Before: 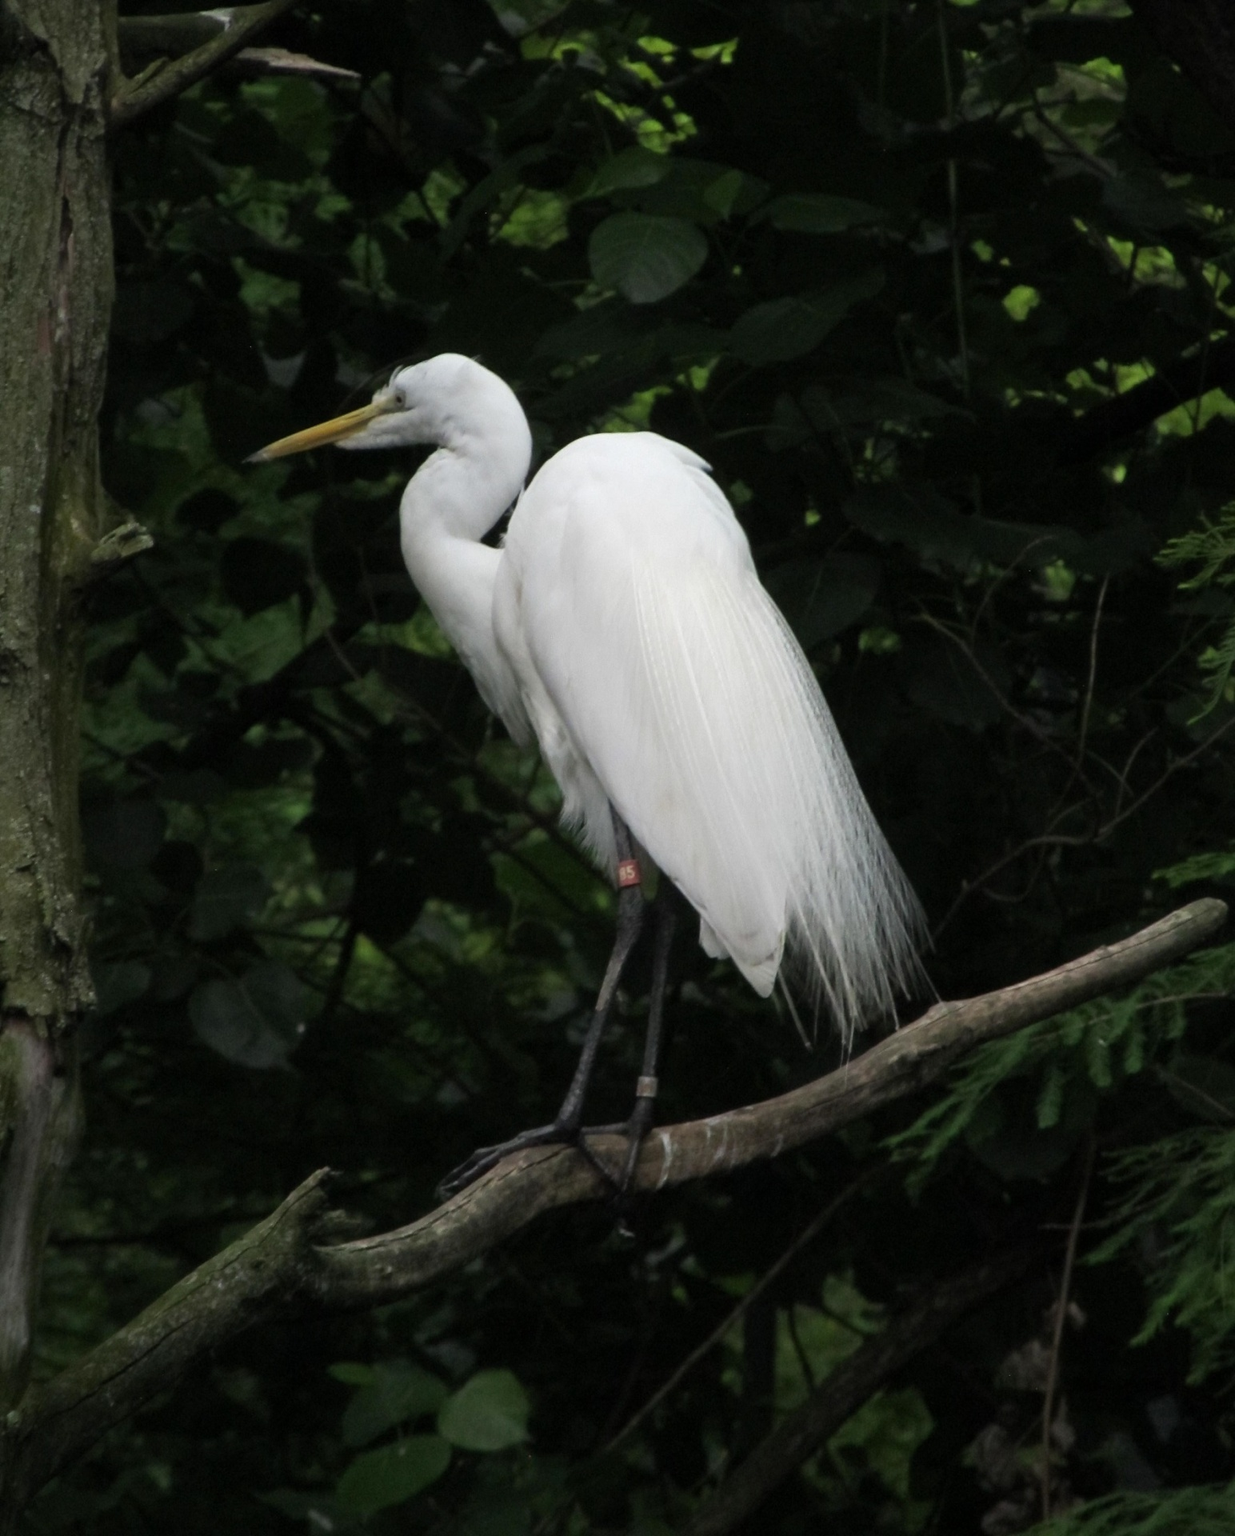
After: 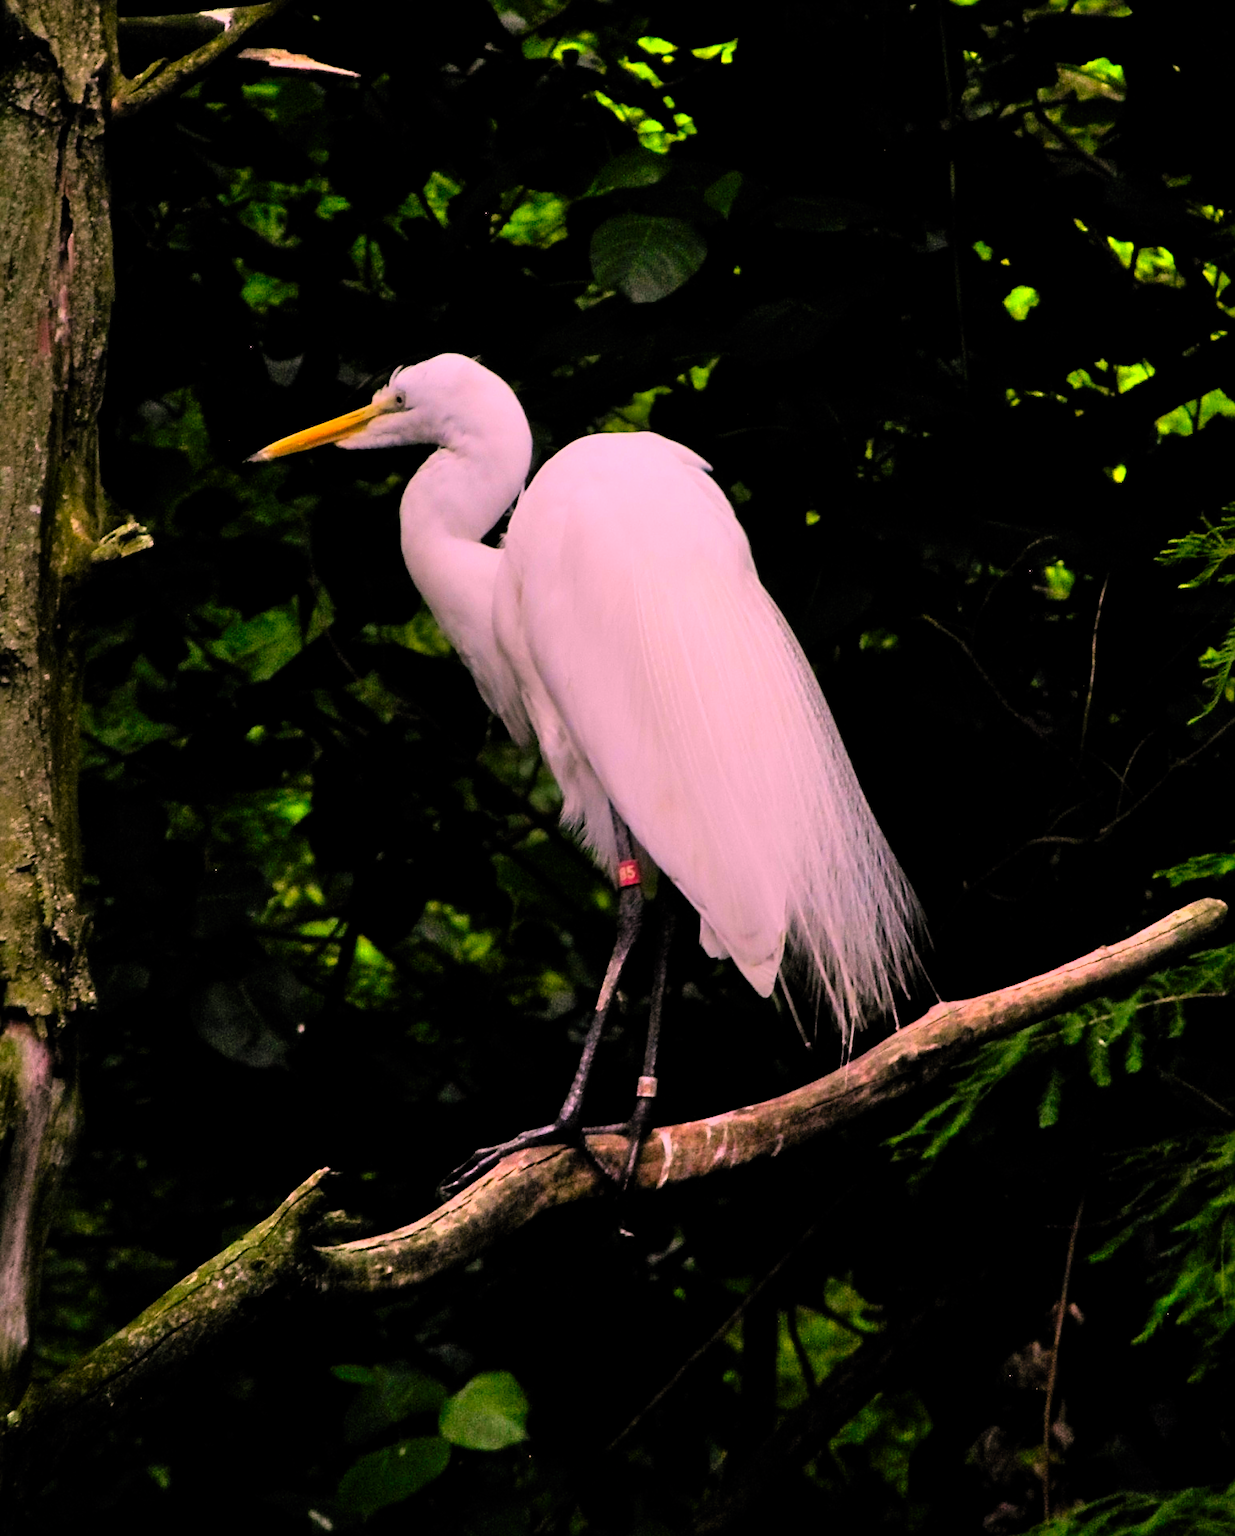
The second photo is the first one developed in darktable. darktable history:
shadows and highlights: low approximation 0.01, soften with gaussian
color correction: highlights a* 19.5, highlights b* -11.53, saturation 1.69
exposure: exposure 0.207 EV, compensate highlight preservation false
filmic rgb: black relative exposure -7.6 EV, white relative exposure 4.64 EV, threshold 3 EV, target black luminance 0%, hardness 3.55, latitude 50.51%, contrast 1.033, highlights saturation mix 10%, shadows ↔ highlights balance -0.198%, color science v4 (2020), enable highlight reconstruction true
sharpen: on, module defaults
white balance: red 1.045, blue 0.932
